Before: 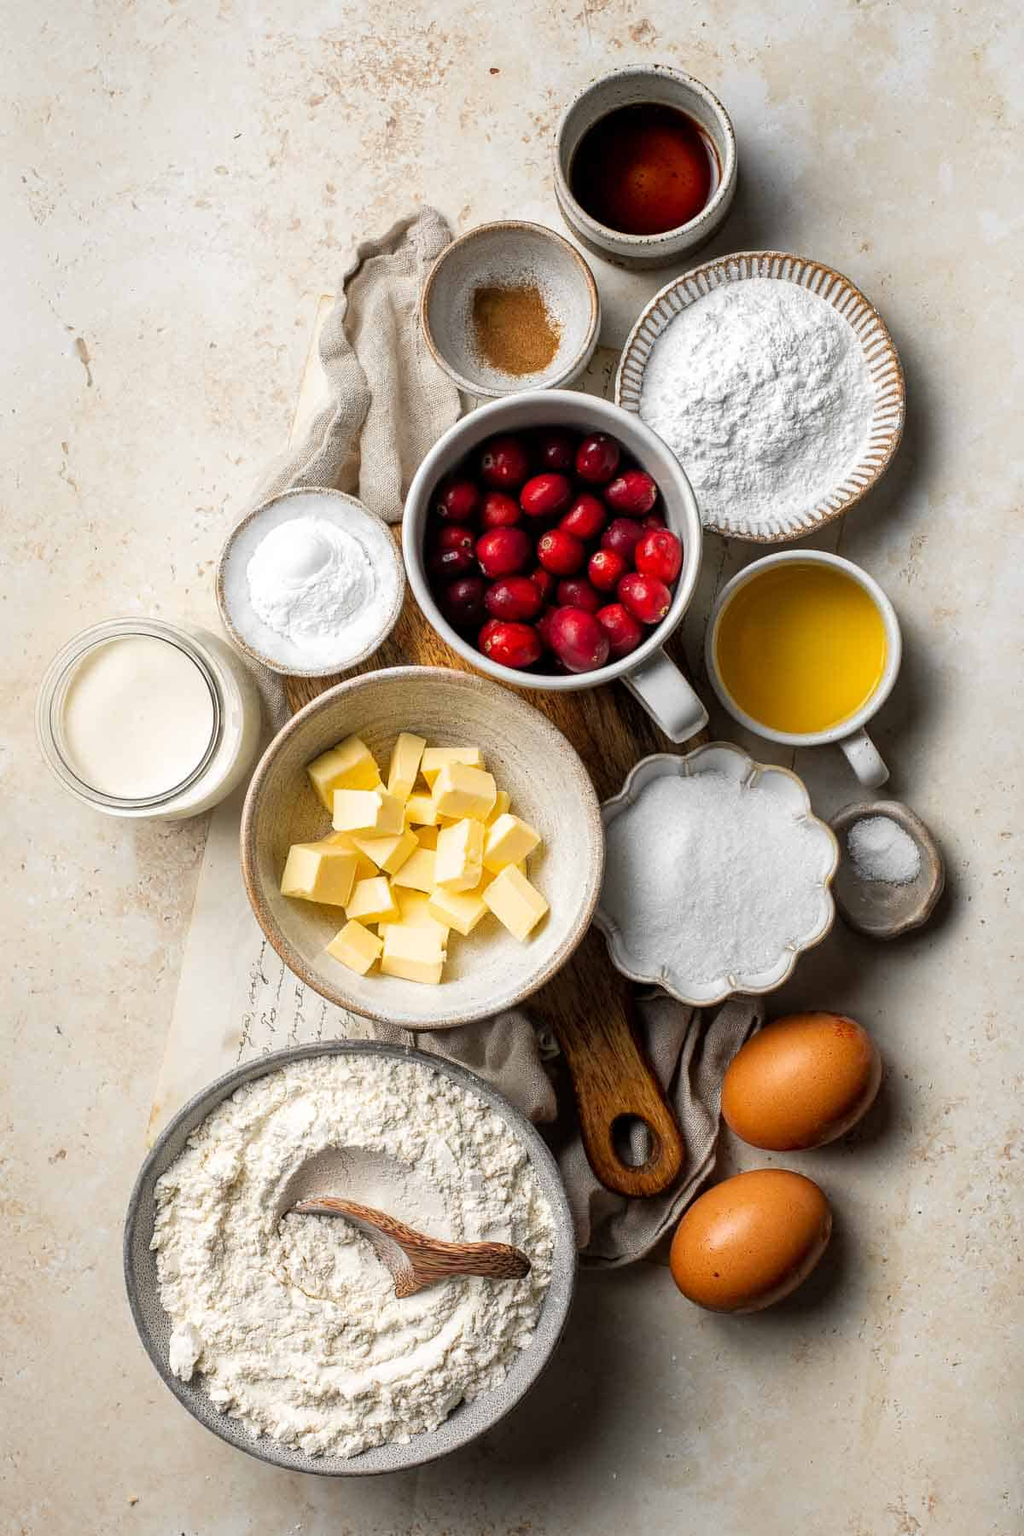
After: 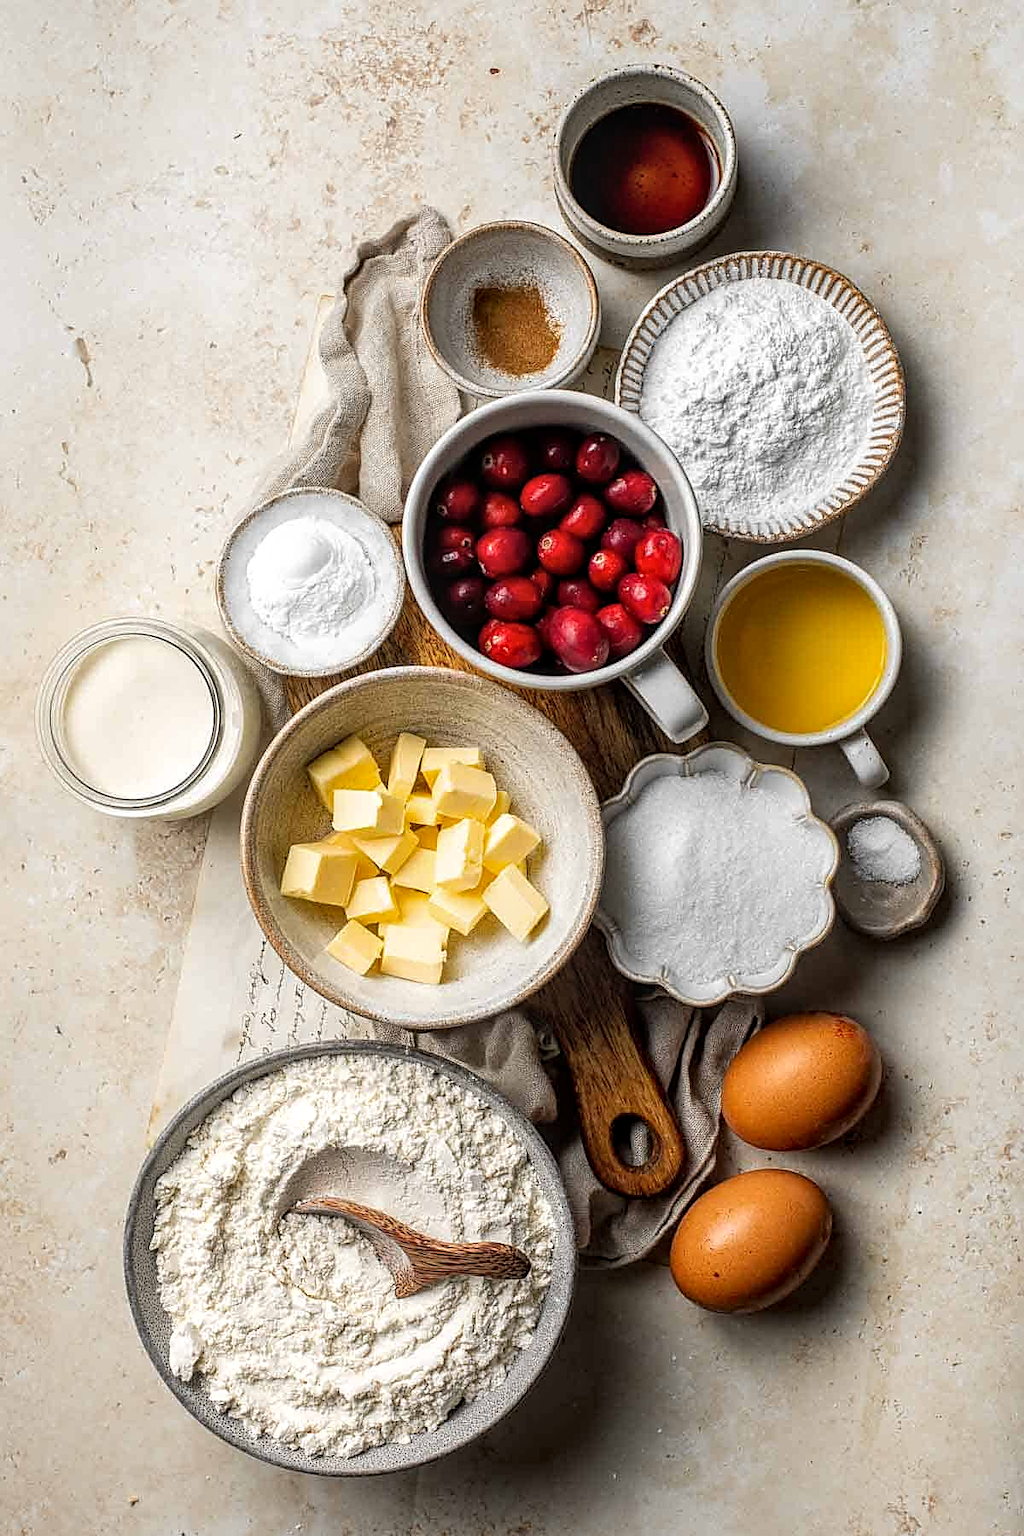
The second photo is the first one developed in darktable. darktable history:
color zones: curves: ch0 [(0, 0.5) (0.143, 0.5) (0.286, 0.5) (0.429, 0.5) (0.62, 0.489) (0.714, 0.445) (0.844, 0.496) (1, 0.5)]; ch1 [(0, 0.5) (0.143, 0.5) (0.286, 0.5) (0.429, 0.5) (0.571, 0.5) (0.714, 0.523) (0.857, 0.5) (1, 0.5)]
local contrast: on, module defaults
sharpen: on, module defaults
